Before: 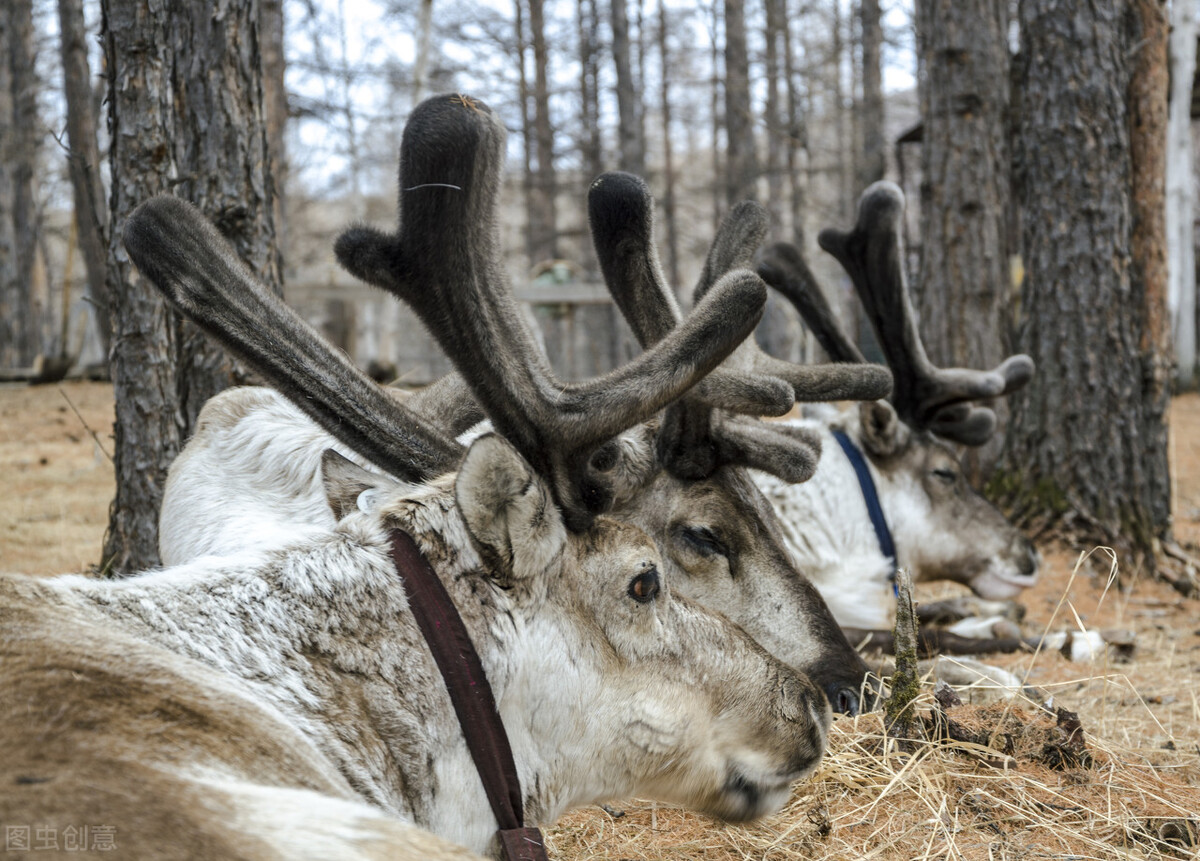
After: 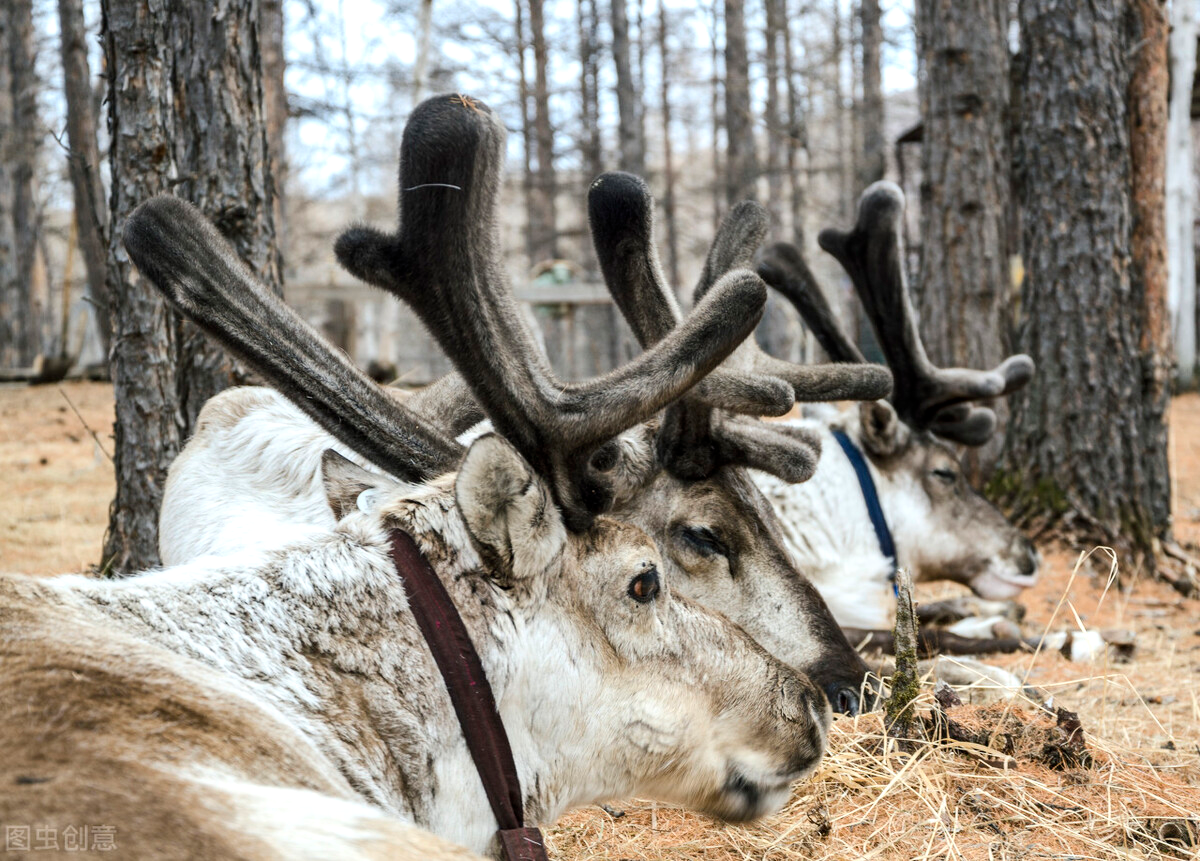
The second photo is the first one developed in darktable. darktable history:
exposure: exposure 0.218 EV, compensate highlight preservation false
contrast brightness saturation: contrast 0.147, brightness 0.043
